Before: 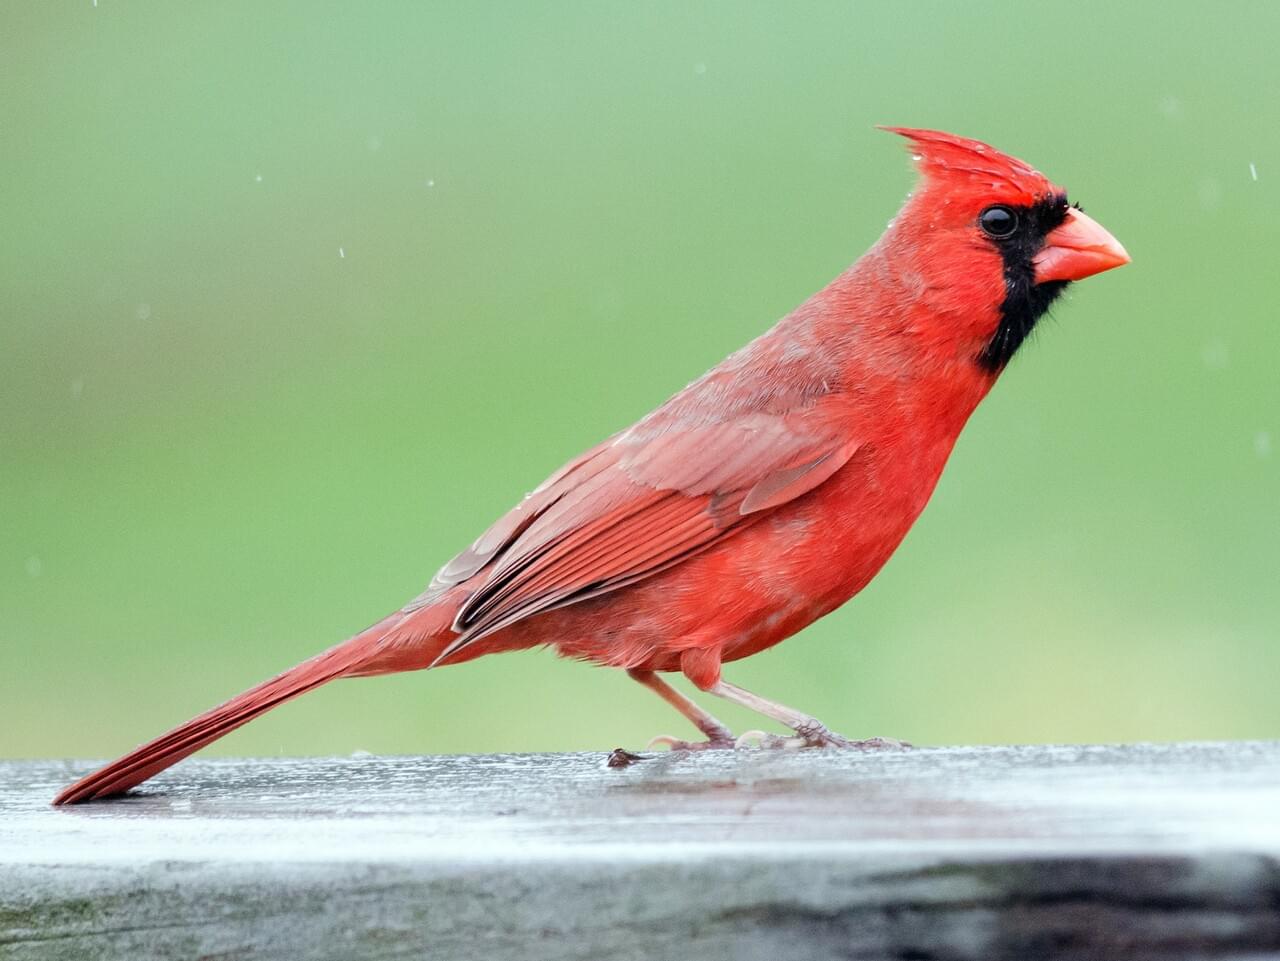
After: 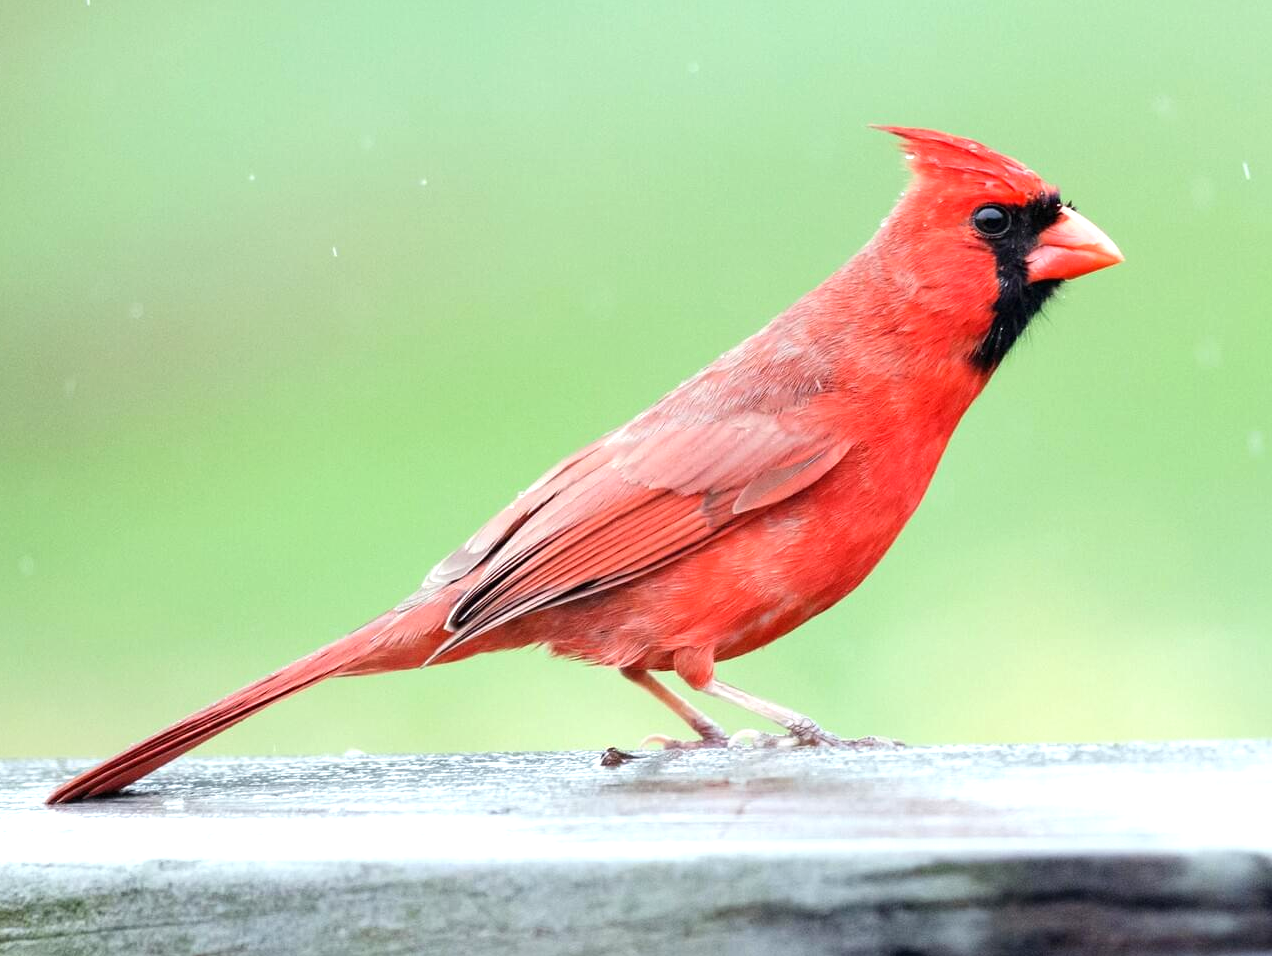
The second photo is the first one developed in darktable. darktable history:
crop and rotate: left 0.614%, top 0.179%, bottom 0.309%
exposure: black level correction 0, exposure 0.5 EV, compensate highlight preservation false
